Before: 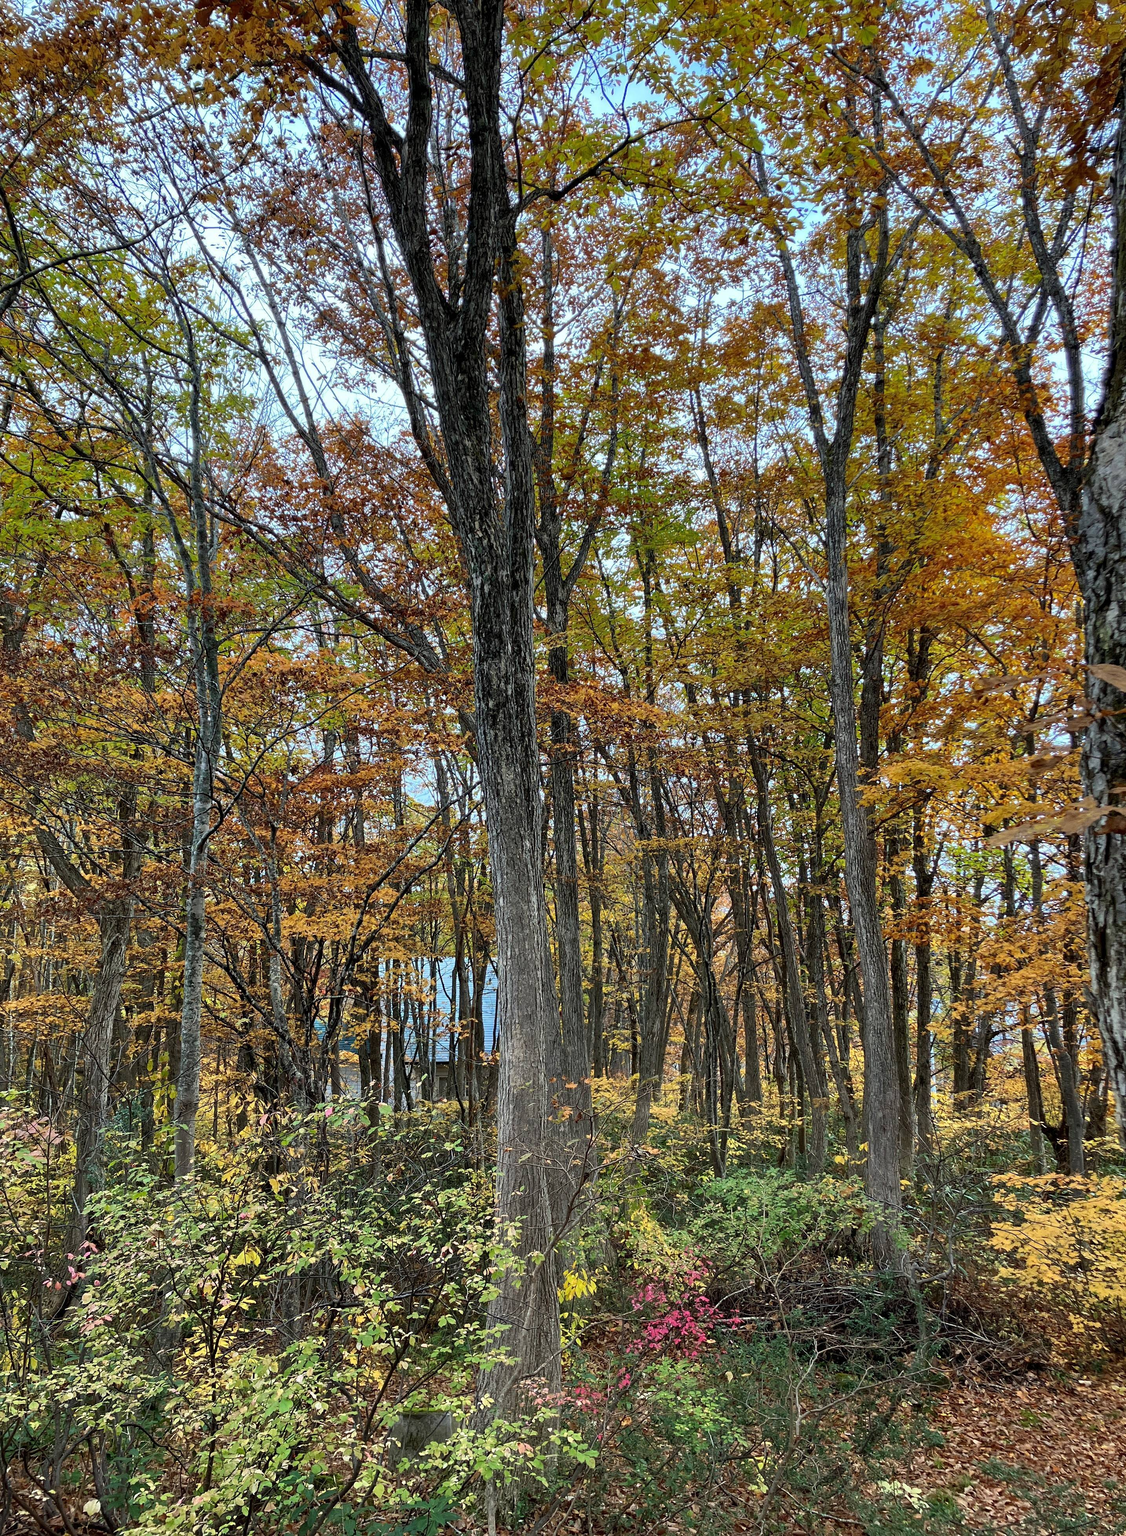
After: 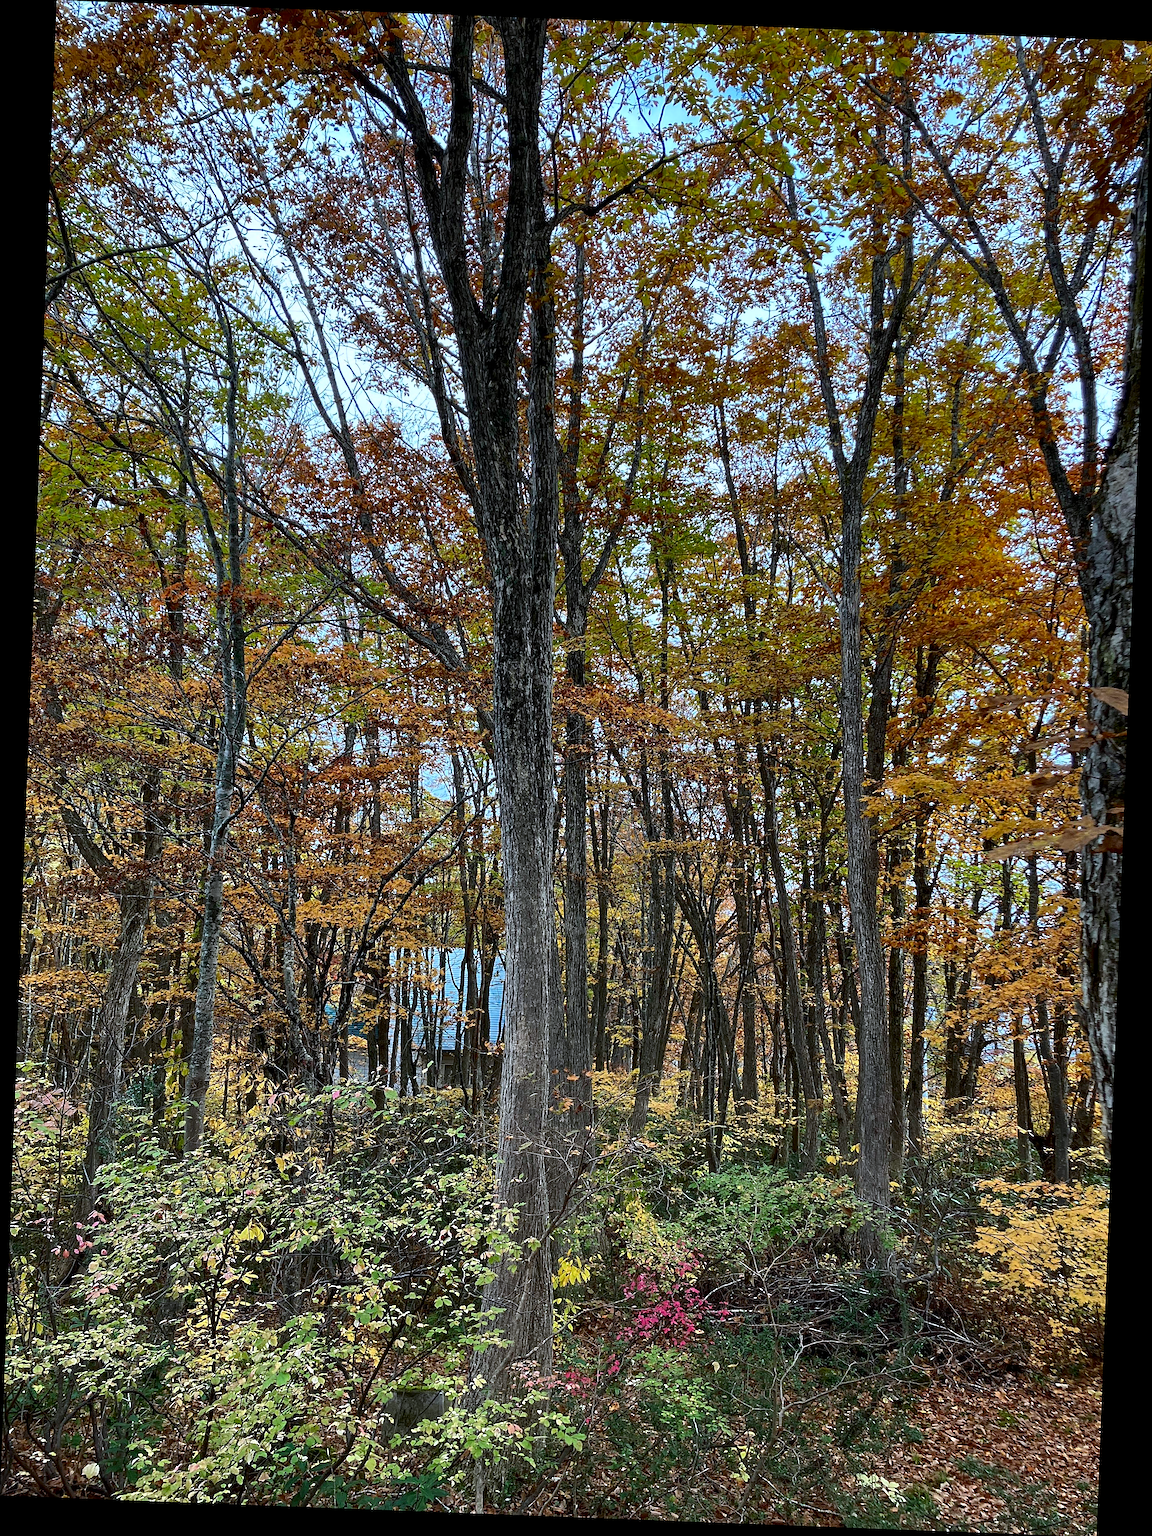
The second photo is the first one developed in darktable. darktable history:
color correction: highlights a* -0.772, highlights b* -8.92
sharpen: on, module defaults
contrast brightness saturation: contrast 0.07, brightness -0.13, saturation 0.06
rotate and perspective: rotation 2.17°, automatic cropping off
